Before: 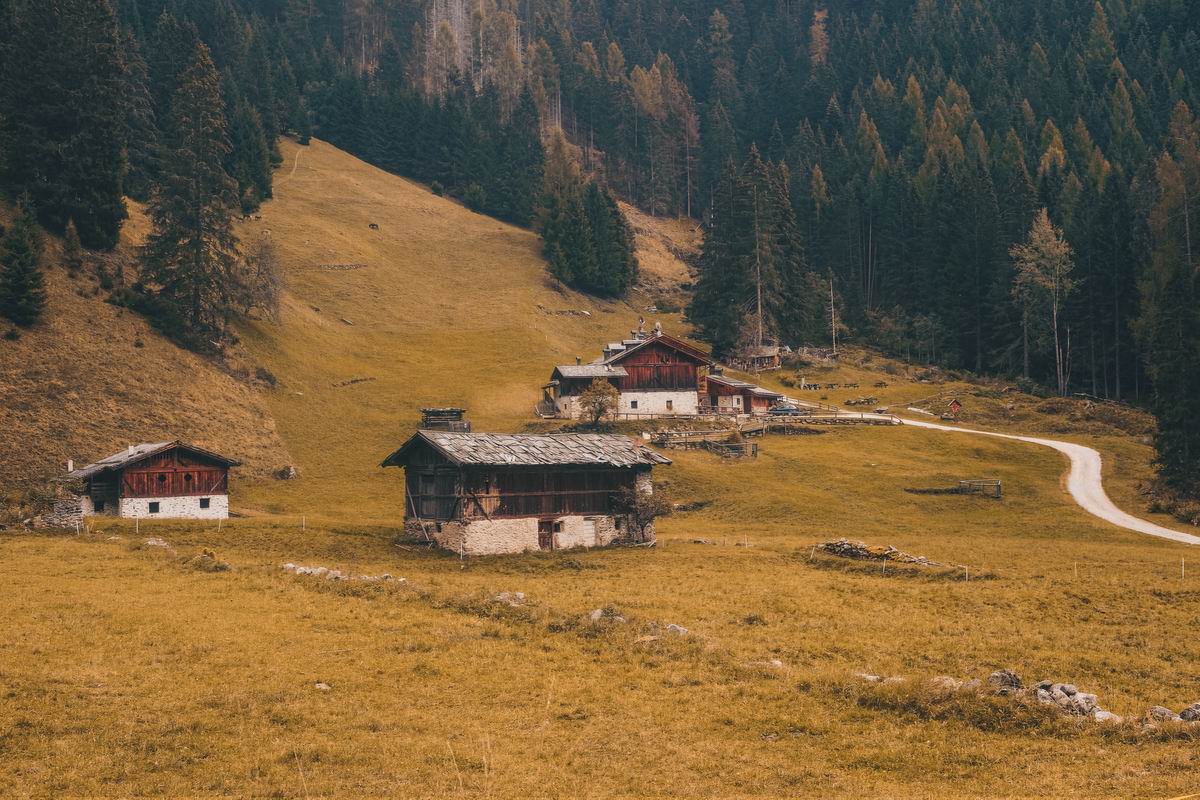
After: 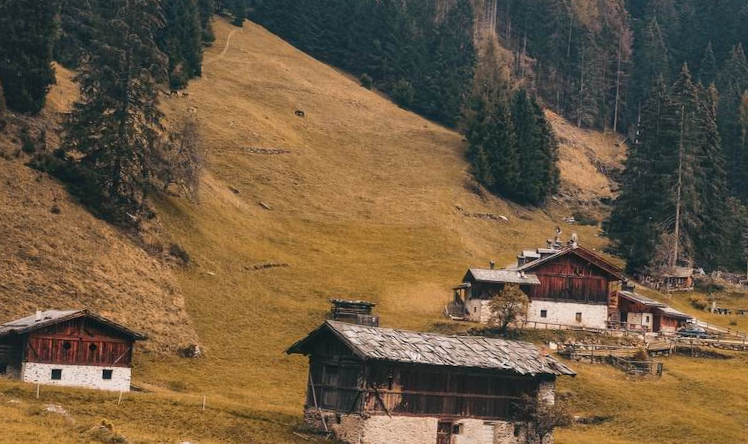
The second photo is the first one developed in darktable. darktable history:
crop and rotate: angle -4.99°, left 2.122%, top 6.945%, right 27.566%, bottom 30.519%
local contrast: mode bilateral grid, contrast 20, coarseness 50, detail 150%, midtone range 0.2
